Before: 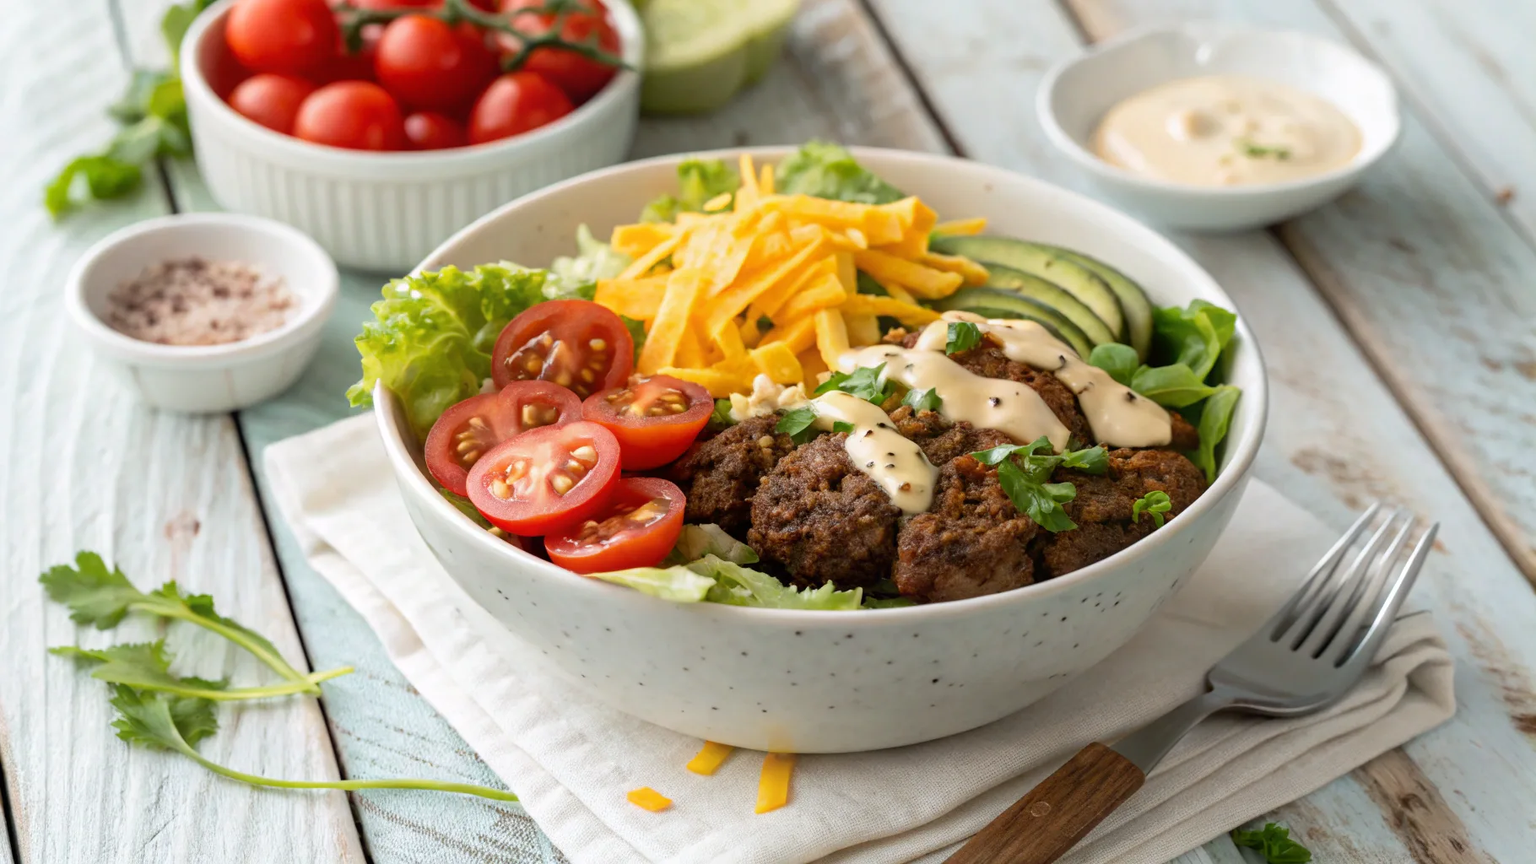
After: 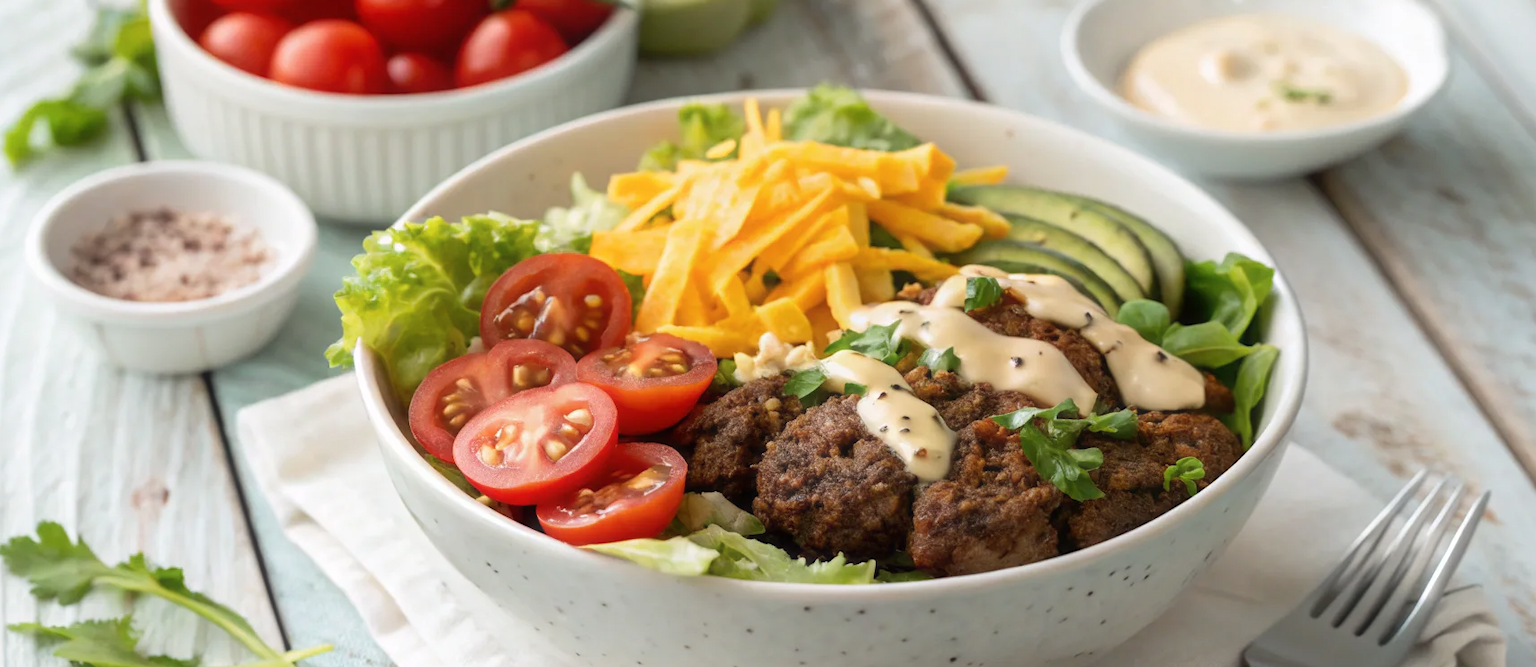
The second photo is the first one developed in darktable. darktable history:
crop: left 2.737%, top 7.287%, right 3.421%, bottom 20.179%
haze removal: strength -0.1, adaptive false
